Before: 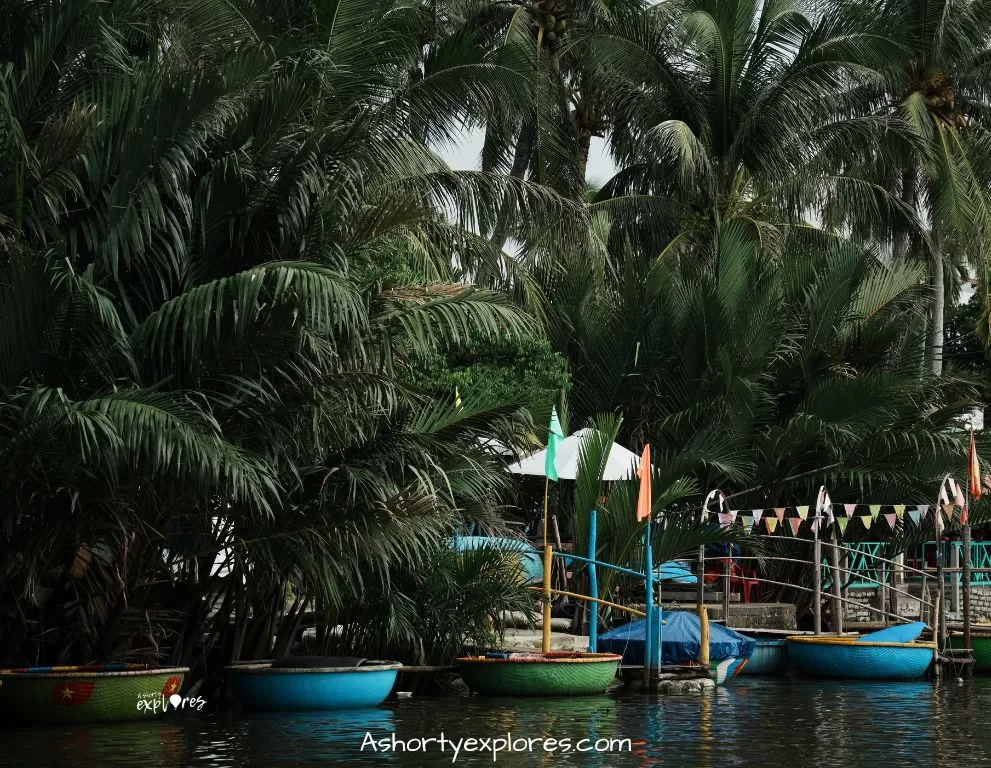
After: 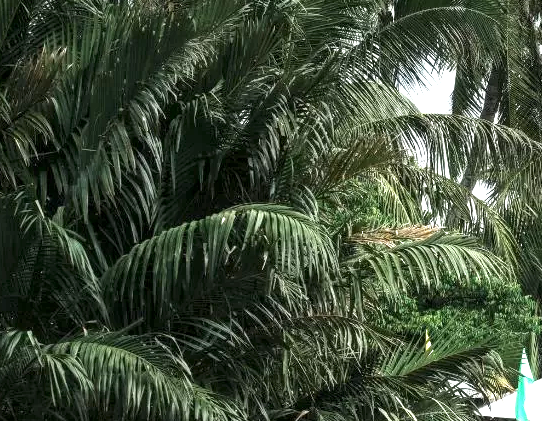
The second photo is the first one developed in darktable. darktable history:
exposure: black level correction 0, exposure 1.2 EV, compensate exposure bias true, compensate highlight preservation false
crop and rotate: left 3.047%, top 7.509%, right 42.236%, bottom 37.598%
local contrast: detail 130%
